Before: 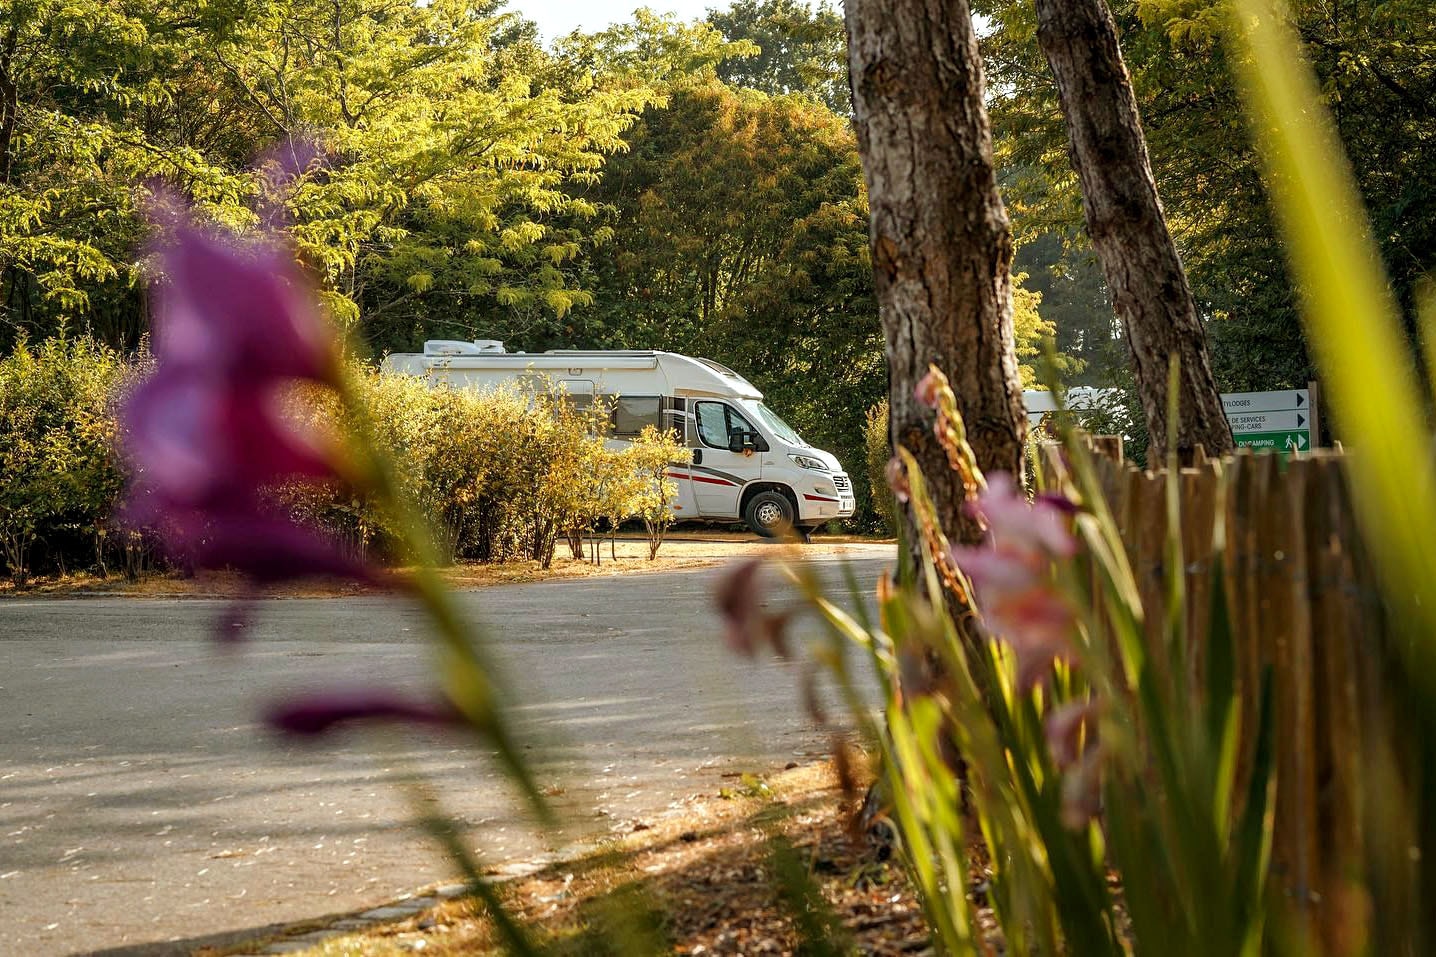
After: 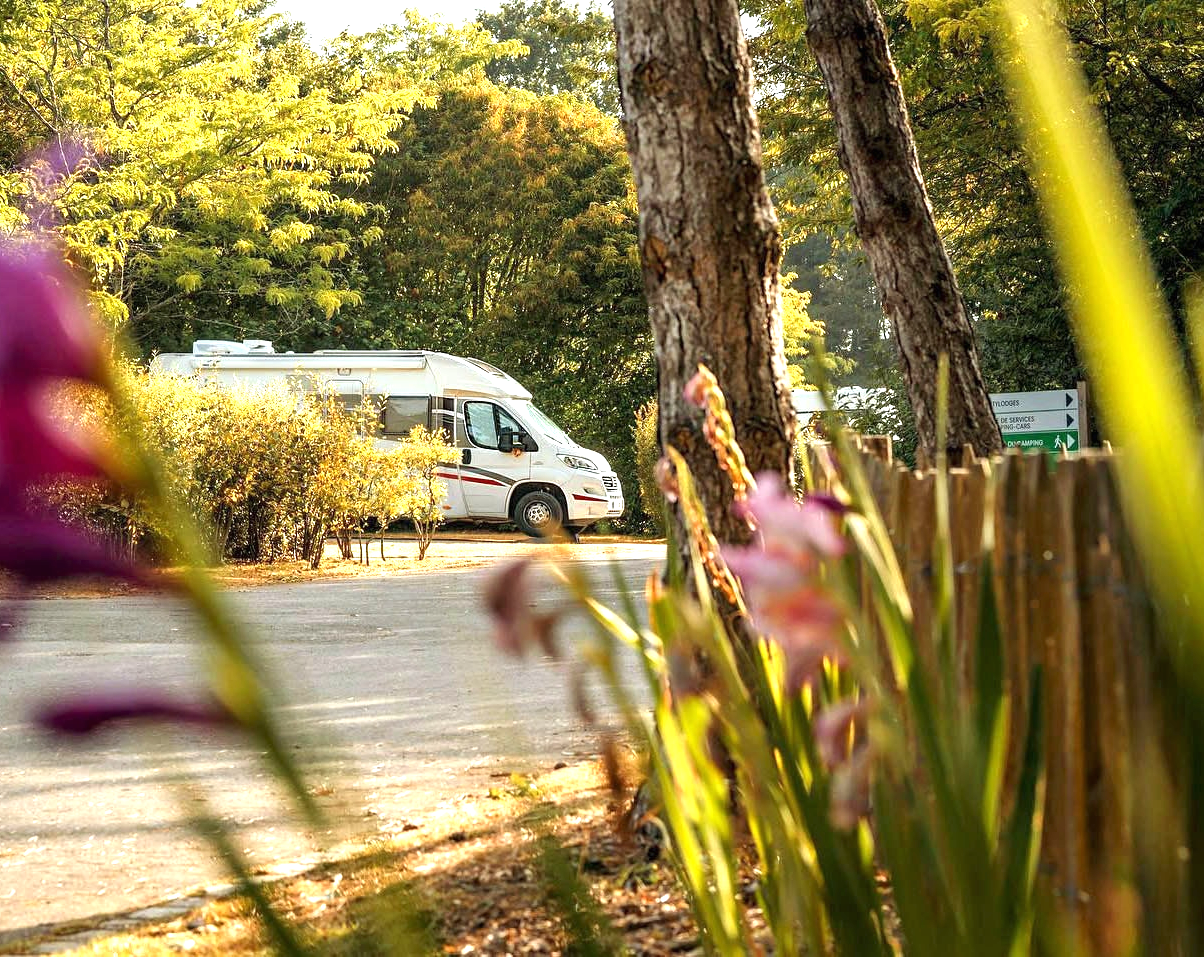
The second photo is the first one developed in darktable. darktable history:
exposure: black level correction 0, exposure 0.953 EV, compensate exposure bias true, compensate highlight preservation false
crop: left 16.145%
